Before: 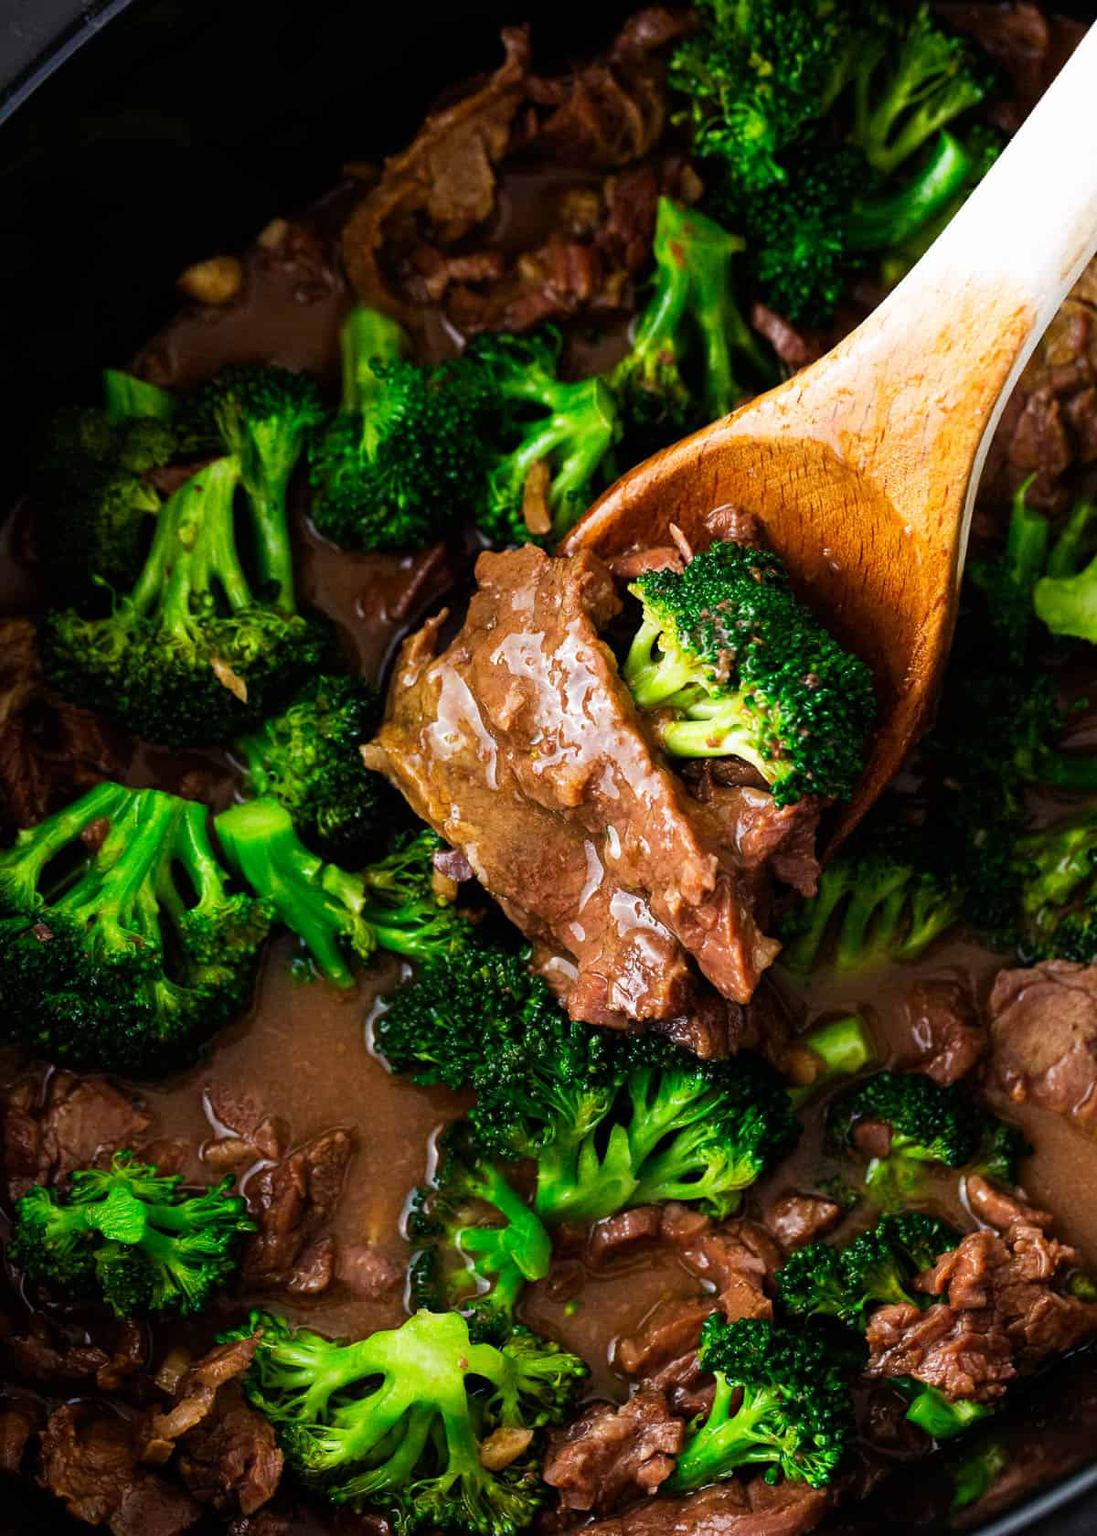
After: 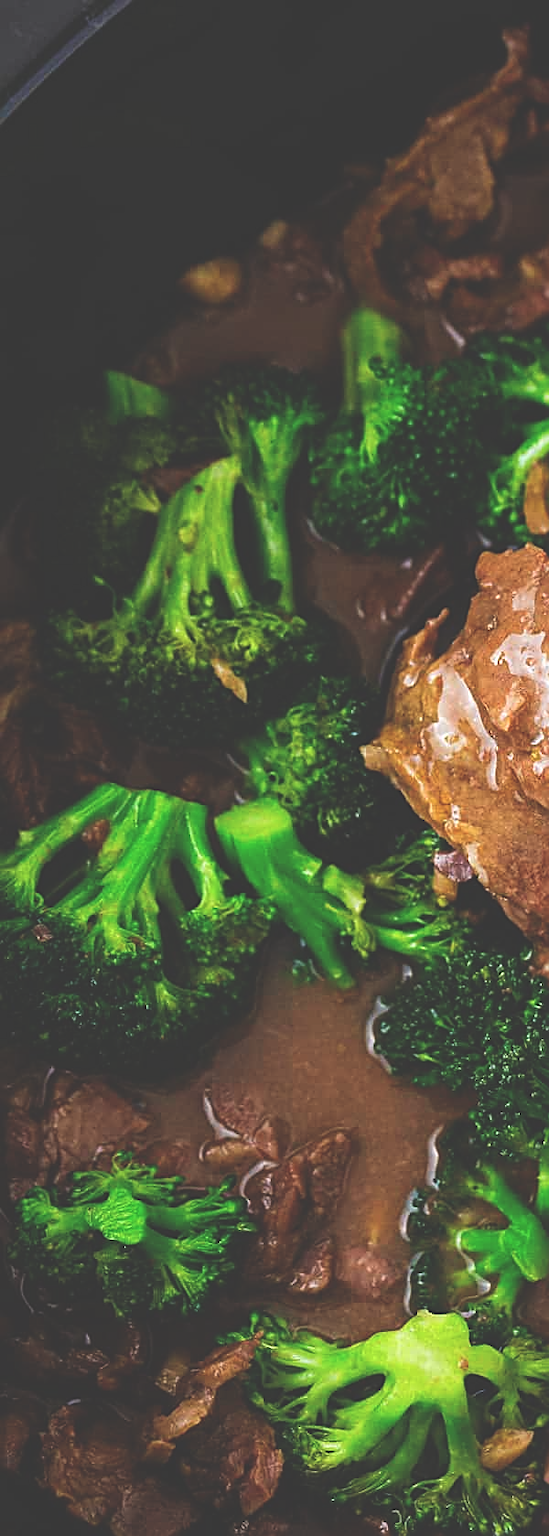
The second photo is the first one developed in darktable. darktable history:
exposure: black level correction -0.039, exposure 0.064 EV, compensate exposure bias true, compensate highlight preservation false
sharpen: on, module defaults
crop and rotate: left 0%, top 0%, right 49.837%
